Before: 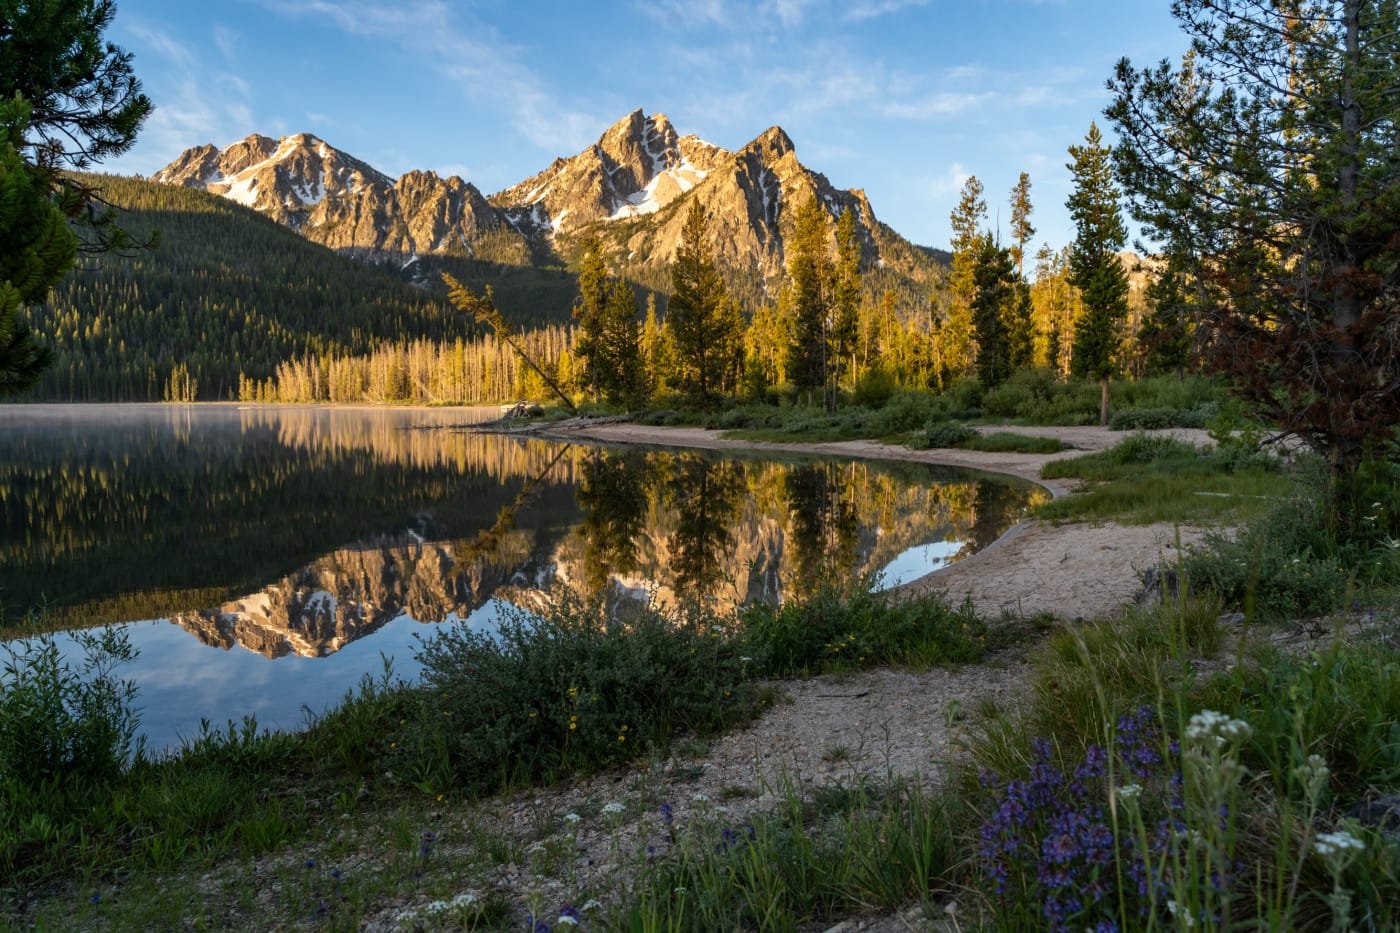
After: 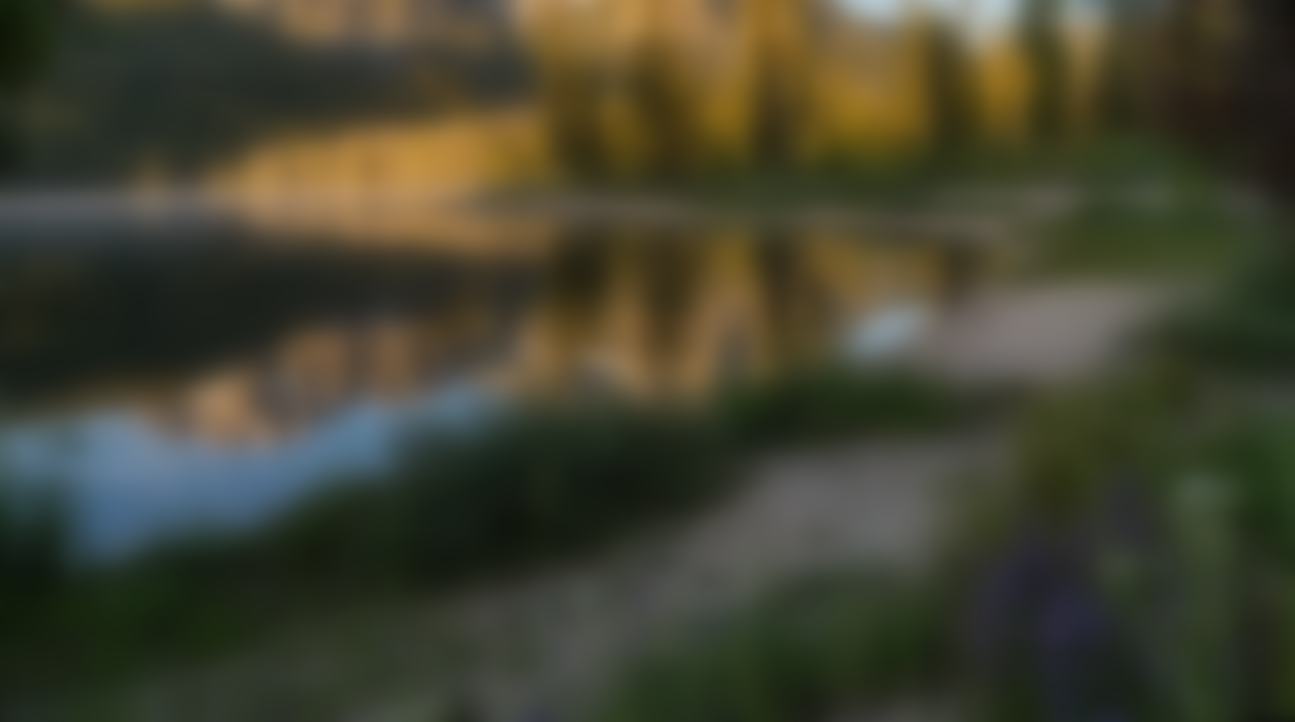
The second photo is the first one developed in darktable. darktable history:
lowpass: radius 16, unbound 0
crop and rotate: top 19.998%
rotate and perspective: rotation -1.68°, lens shift (vertical) -0.146, crop left 0.049, crop right 0.912, crop top 0.032, crop bottom 0.96
tone equalizer: on, module defaults
